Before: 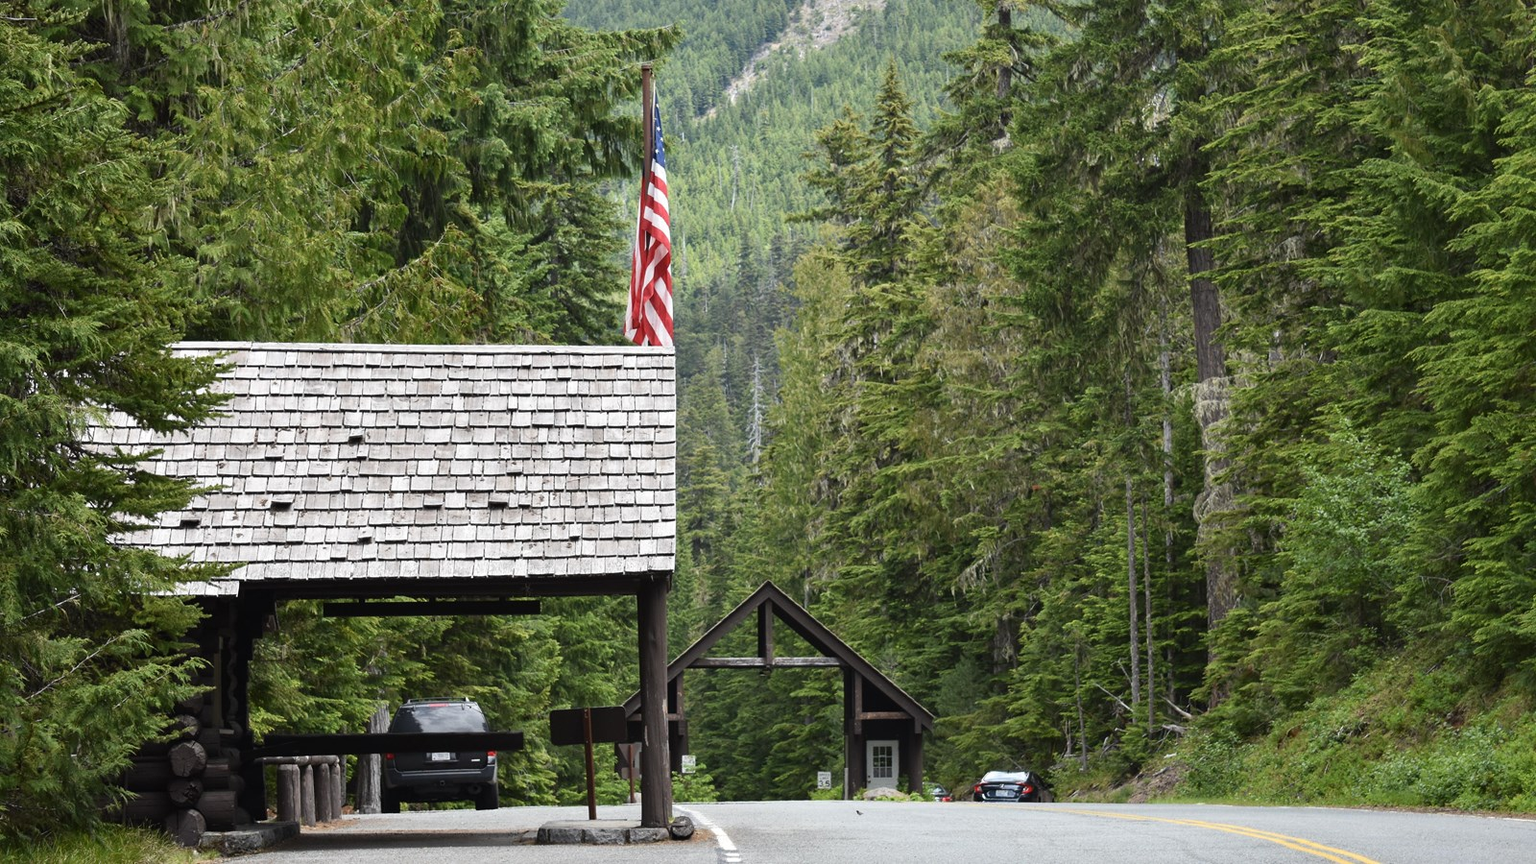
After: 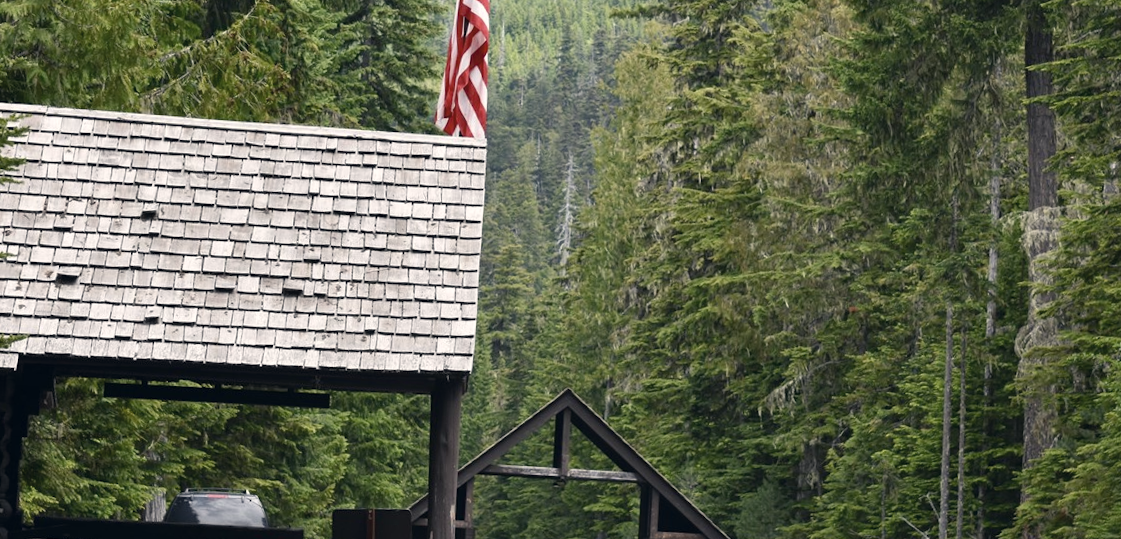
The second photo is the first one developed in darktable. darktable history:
crop and rotate: angle -3.63°, left 9.891%, top 21.243%, right 12.3%, bottom 12.141%
color correction: highlights a* 2.93, highlights b* 4.99, shadows a* -1.88, shadows b* -4.9, saturation 0.77
color balance rgb: shadows lift › chroma 1.864%, shadows lift › hue 263.49°, perceptual saturation grading › global saturation 7.317%, perceptual saturation grading › shadows 3.623%, global vibrance 10.676%, saturation formula JzAzBz (2021)
